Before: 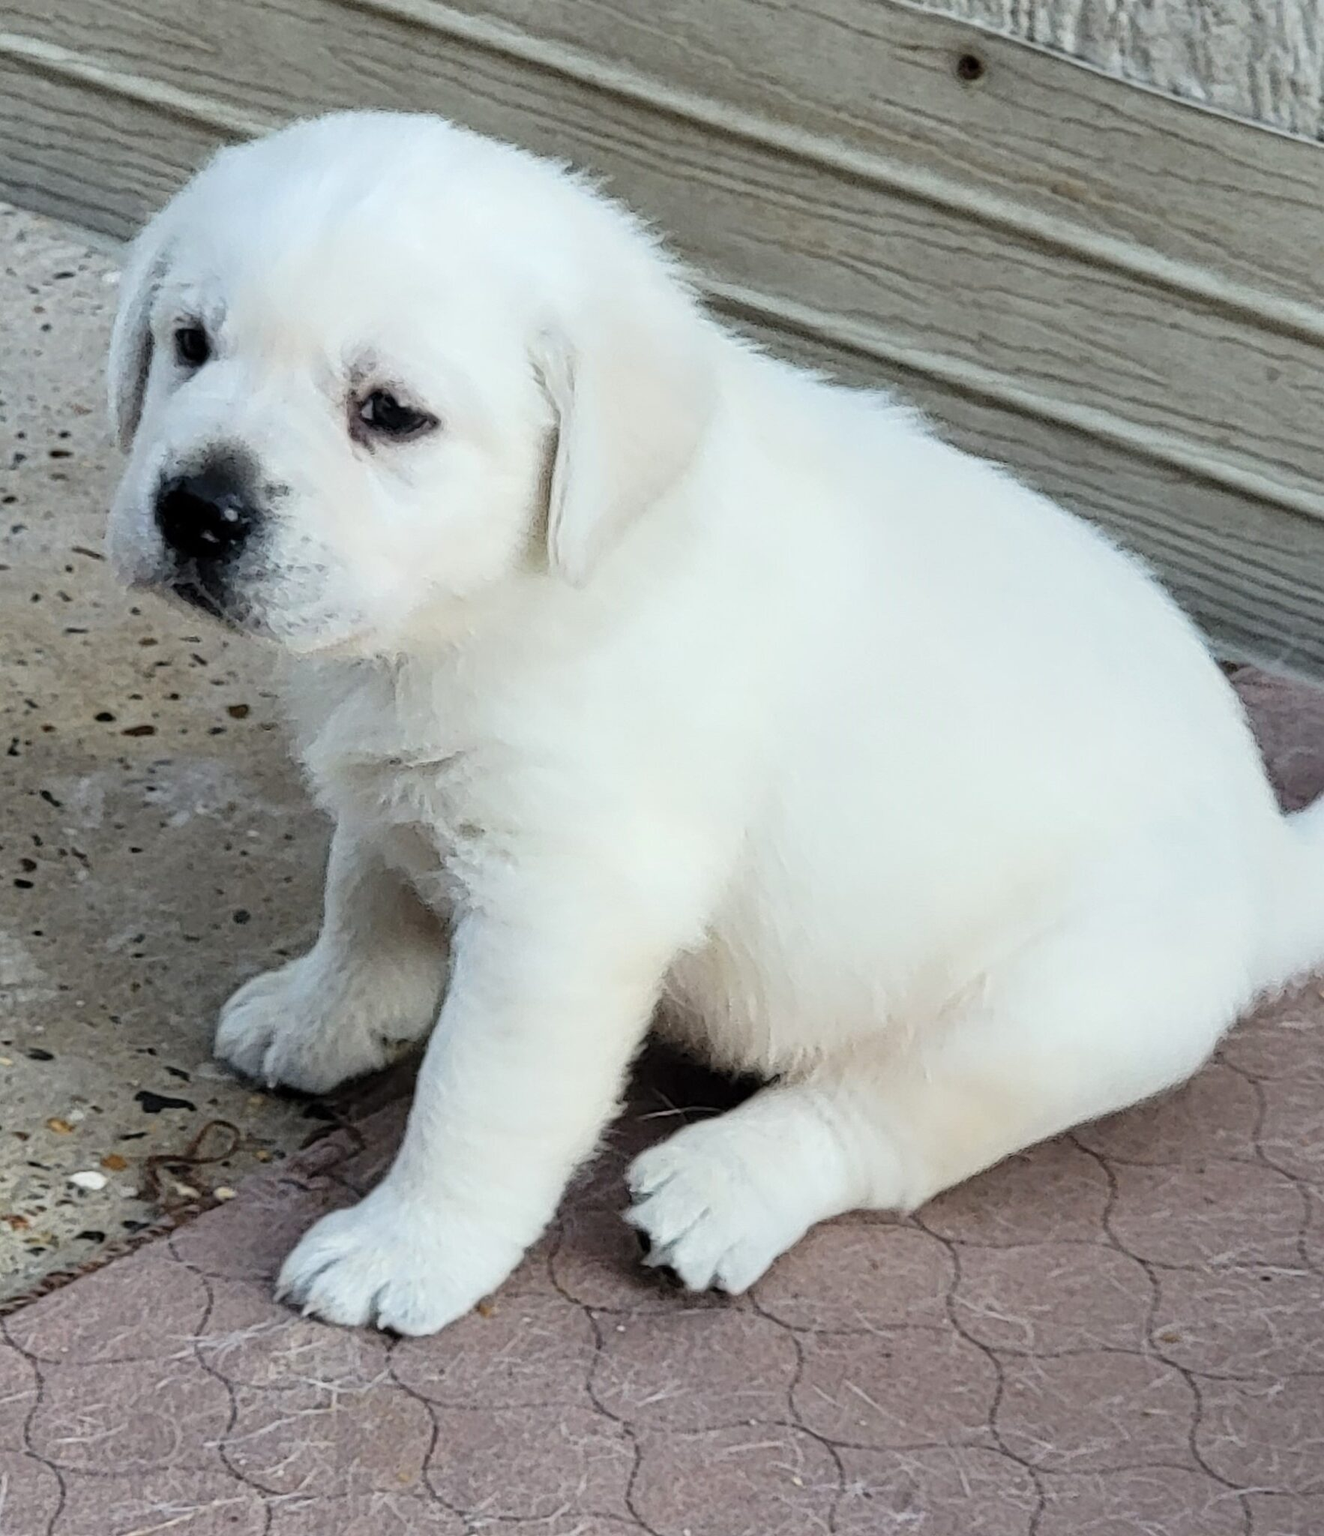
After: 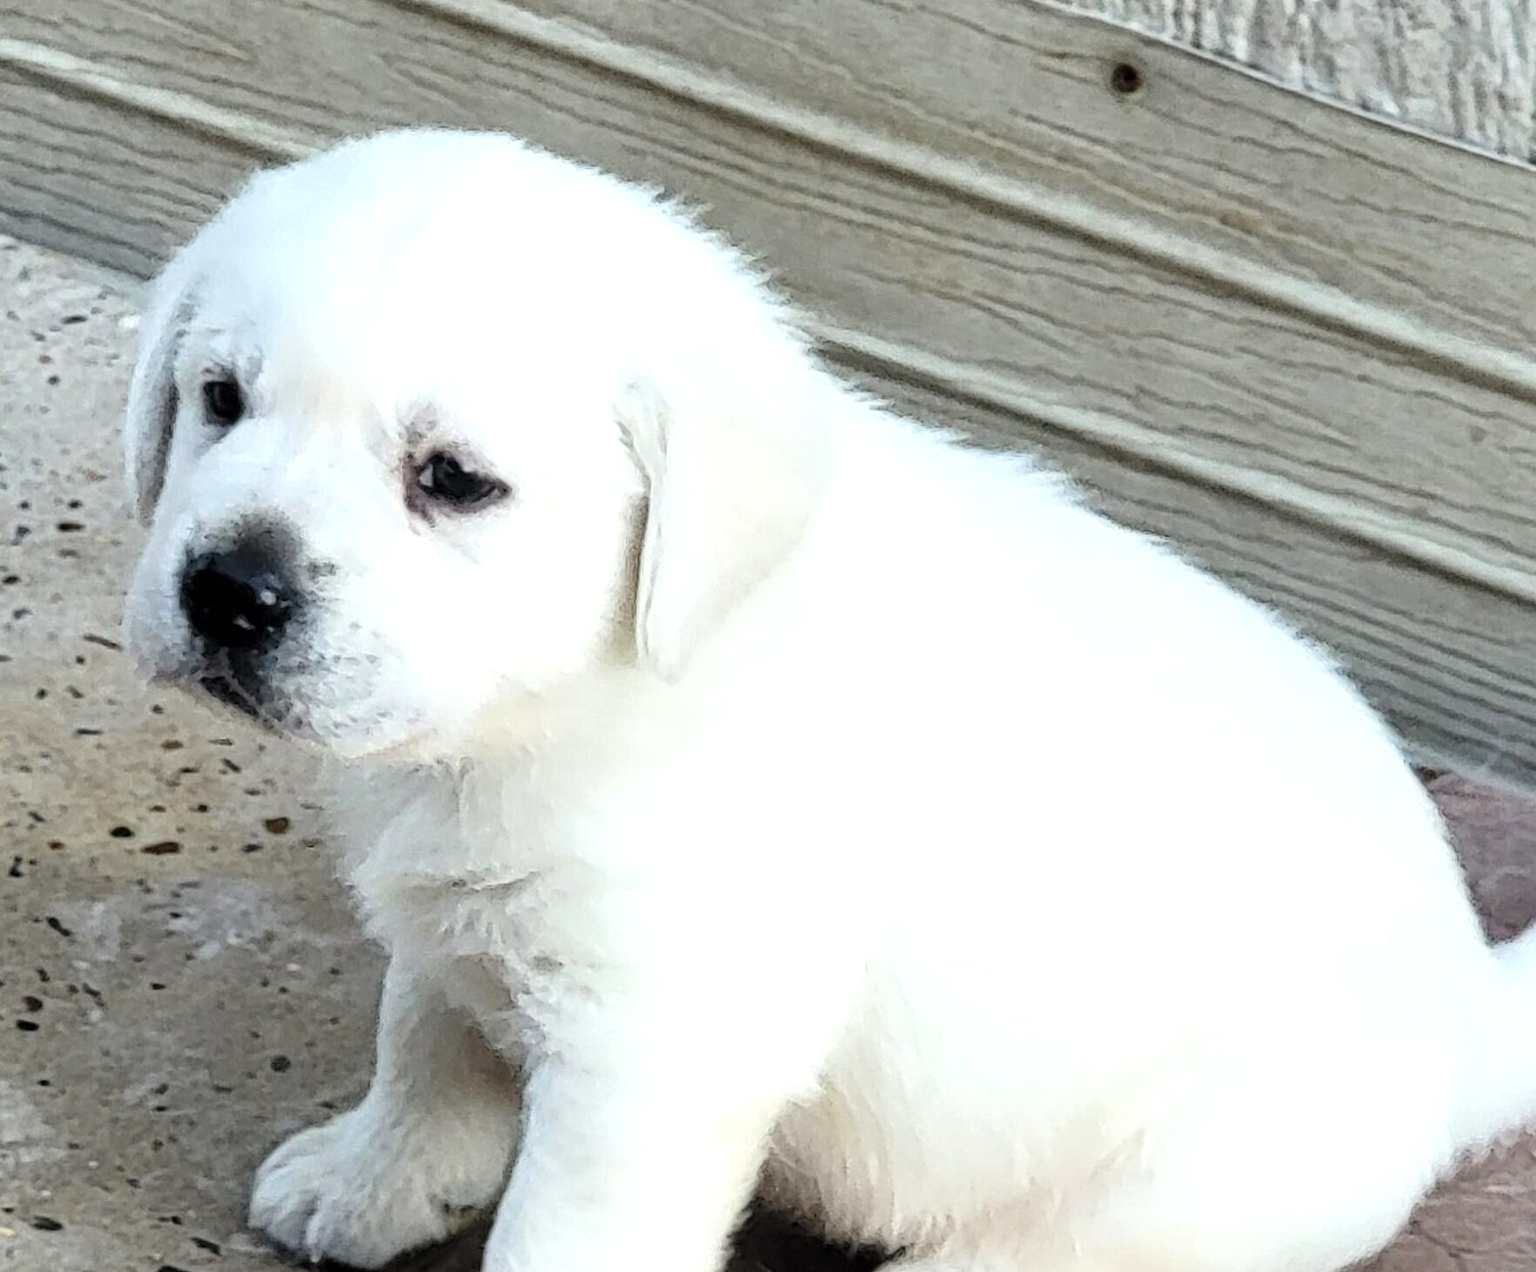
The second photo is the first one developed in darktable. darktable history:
crop: right 0%, bottom 28.577%
exposure: exposure 0.509 EV, compensate exposure bias true, compensate highlight preservation false
